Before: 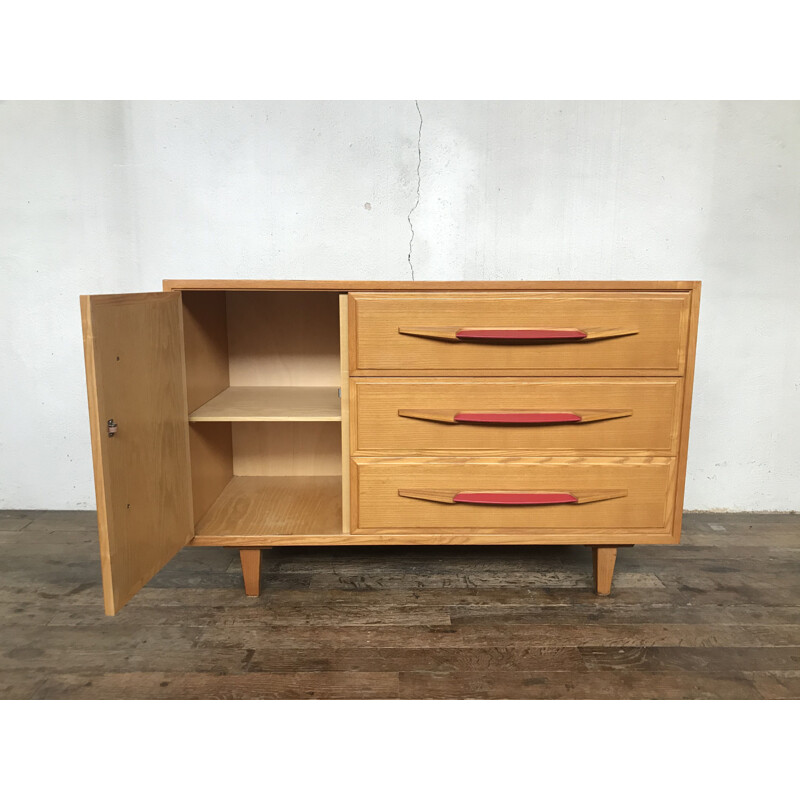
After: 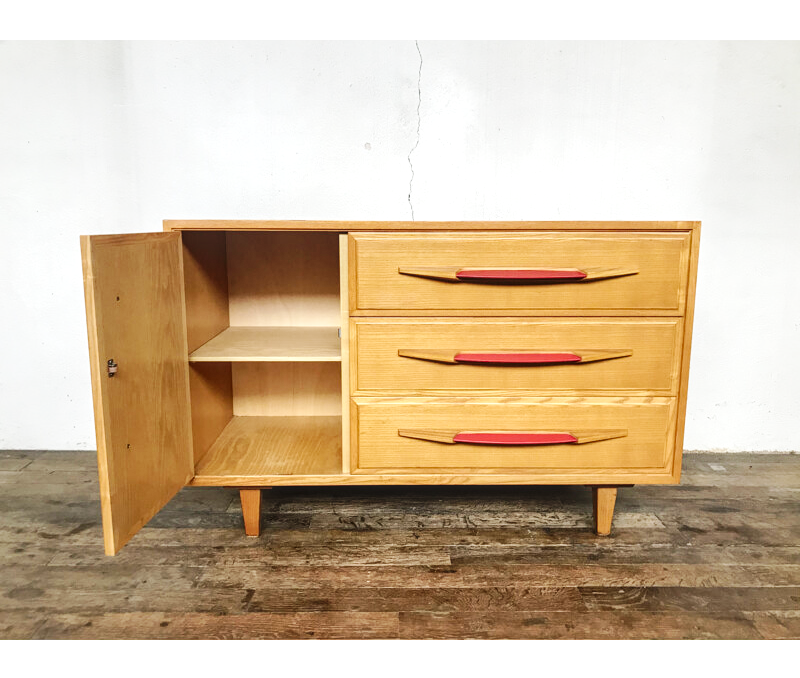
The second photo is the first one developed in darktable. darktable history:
exposure: exposure 0.126 EV, compensate highlight preservation false
base curve: curves: ch0 [(0, 0) (0.032, 0.025) (0.121, 0.166) (0.206, 0.329) (0.605, 0.79) (1, 1)], preserve colors none
crop: top 7.573%, bottom 7.633%
local contrast: highlights 53%, shadows 52%, detail 130%, midtone range 0.457
